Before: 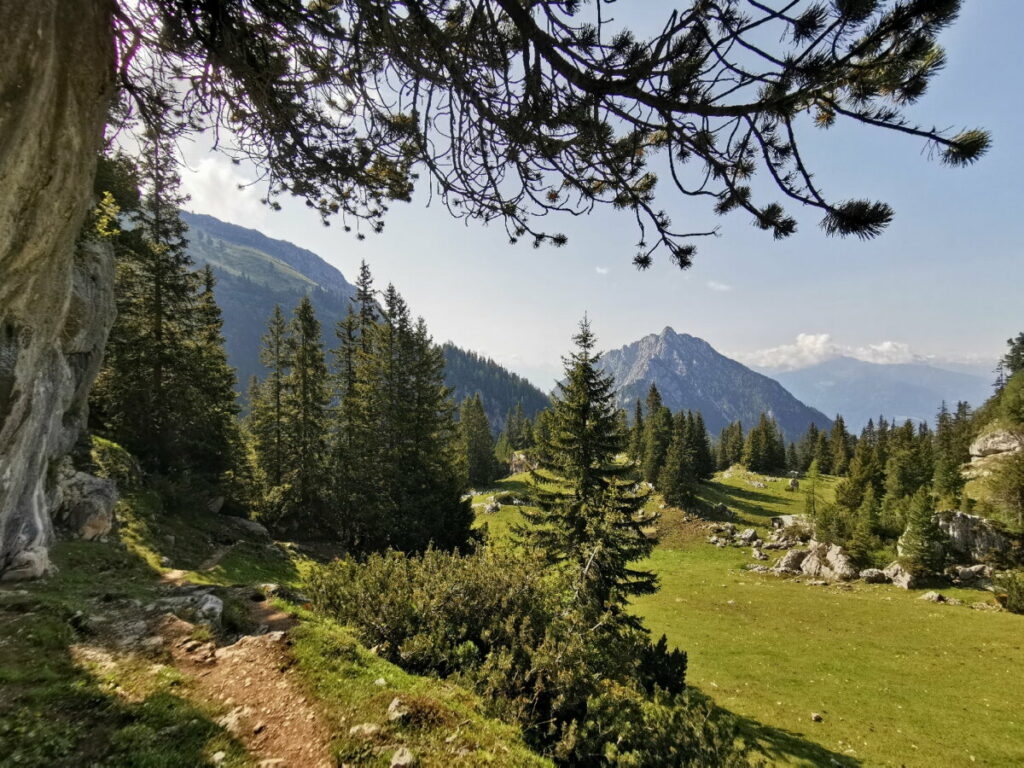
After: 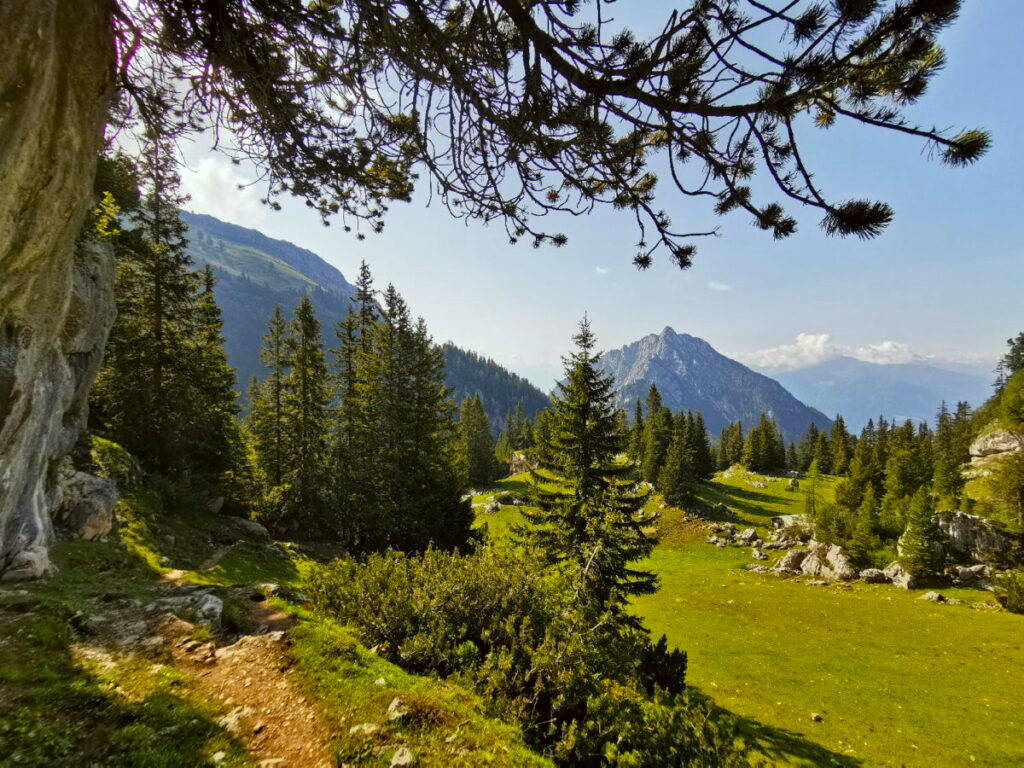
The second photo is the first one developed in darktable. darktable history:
color correction: highlights a* -2.73, highlights b* -2.09, shadows a* 2.41, shadows b* 2.73
color balance rgb: perceptual saturation grading › global saturation 30%, global vibrance 20%
rotate and perspective: automatic cropping off
